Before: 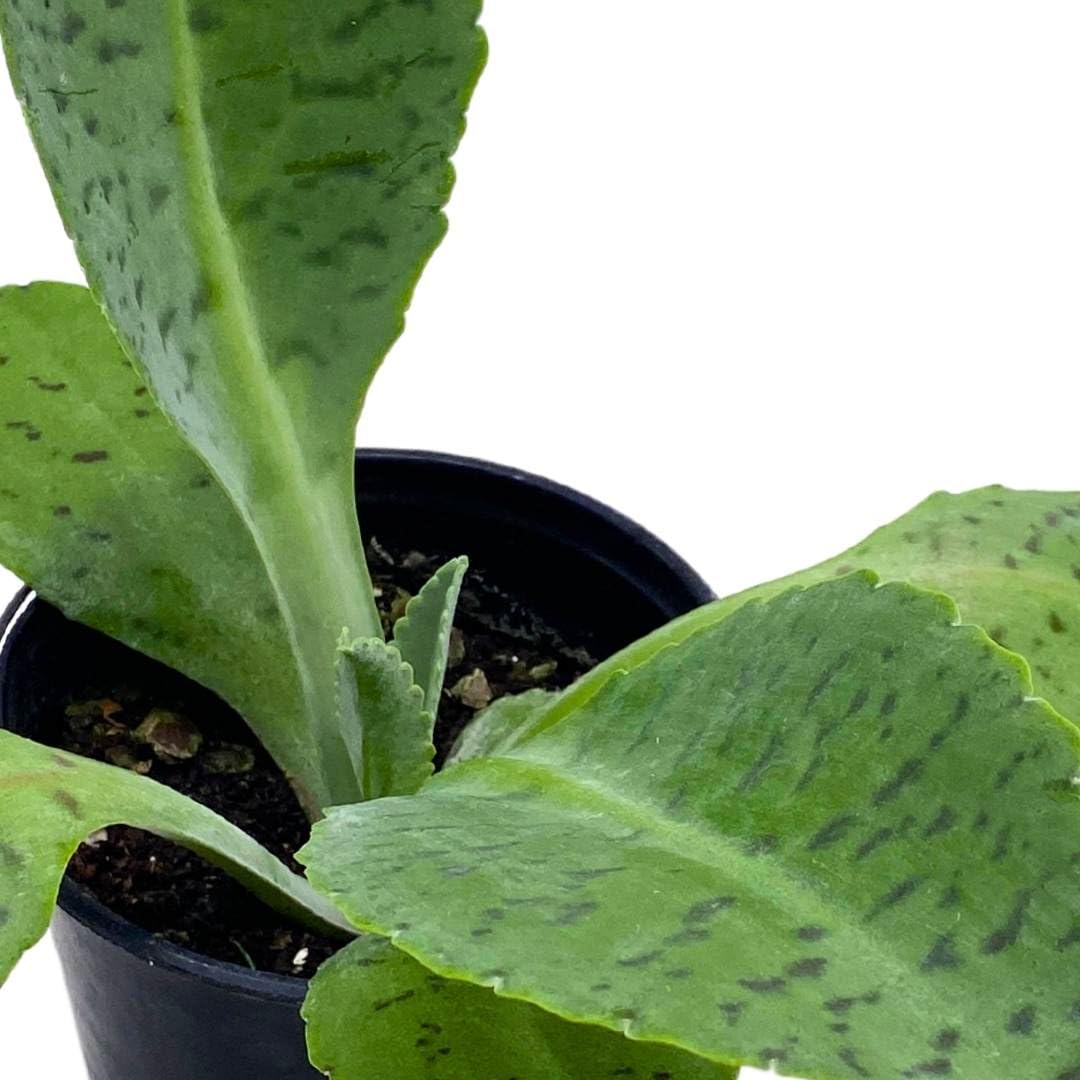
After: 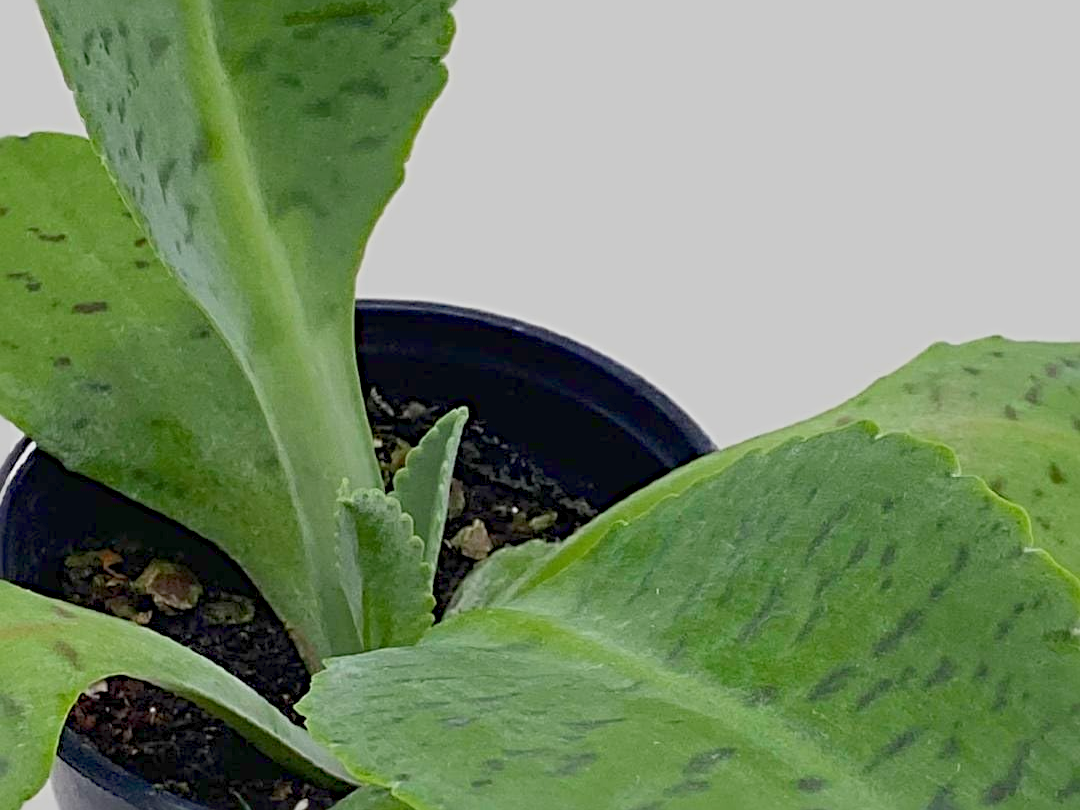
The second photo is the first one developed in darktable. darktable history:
color balance rgb: contrast -30%
crop: top 13.819%, bottom 11.169%
sharpen: radius 4
